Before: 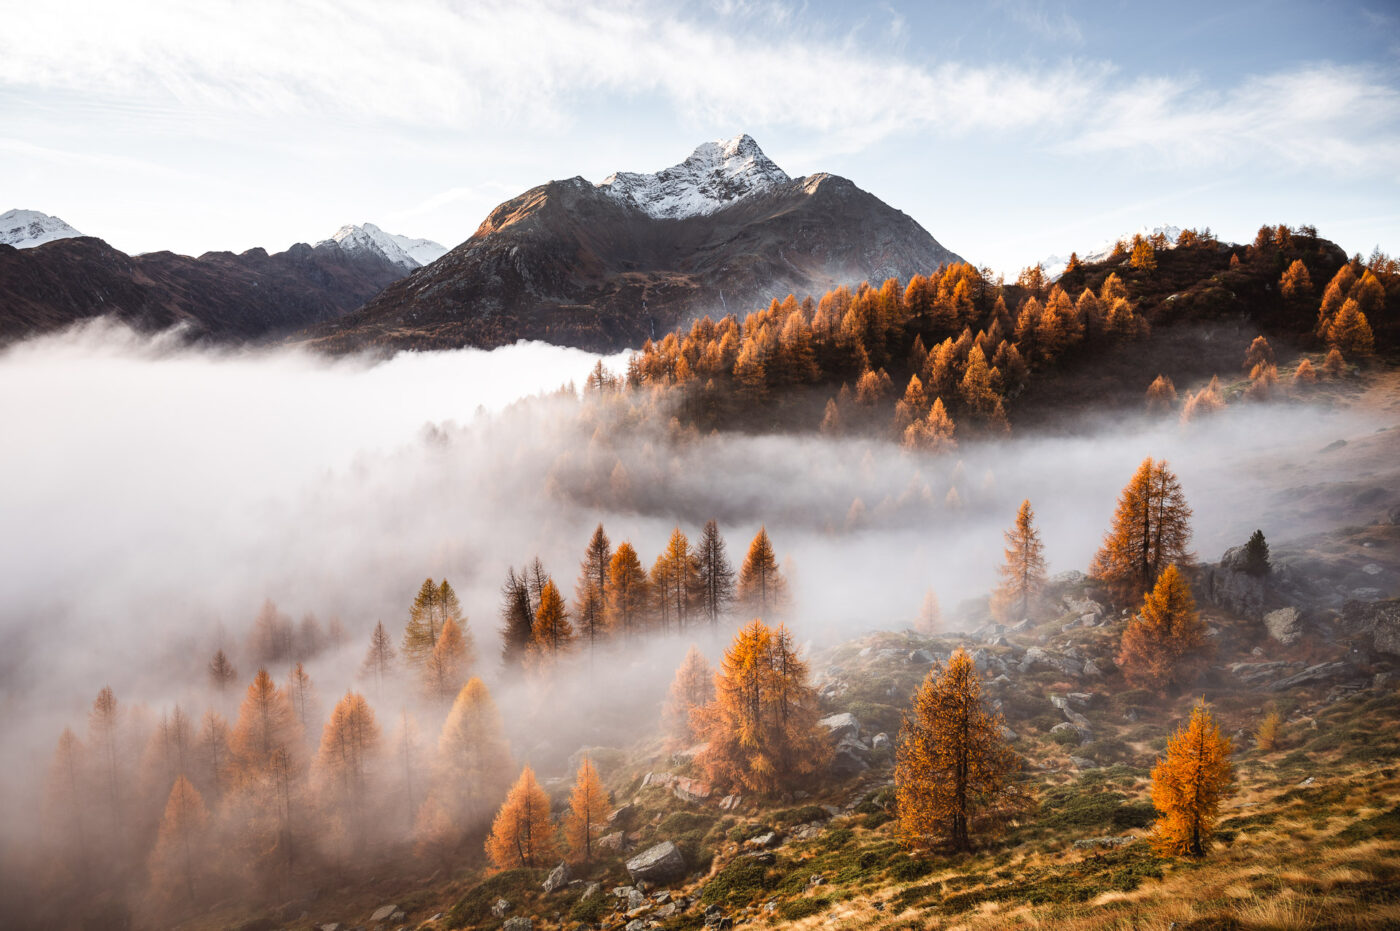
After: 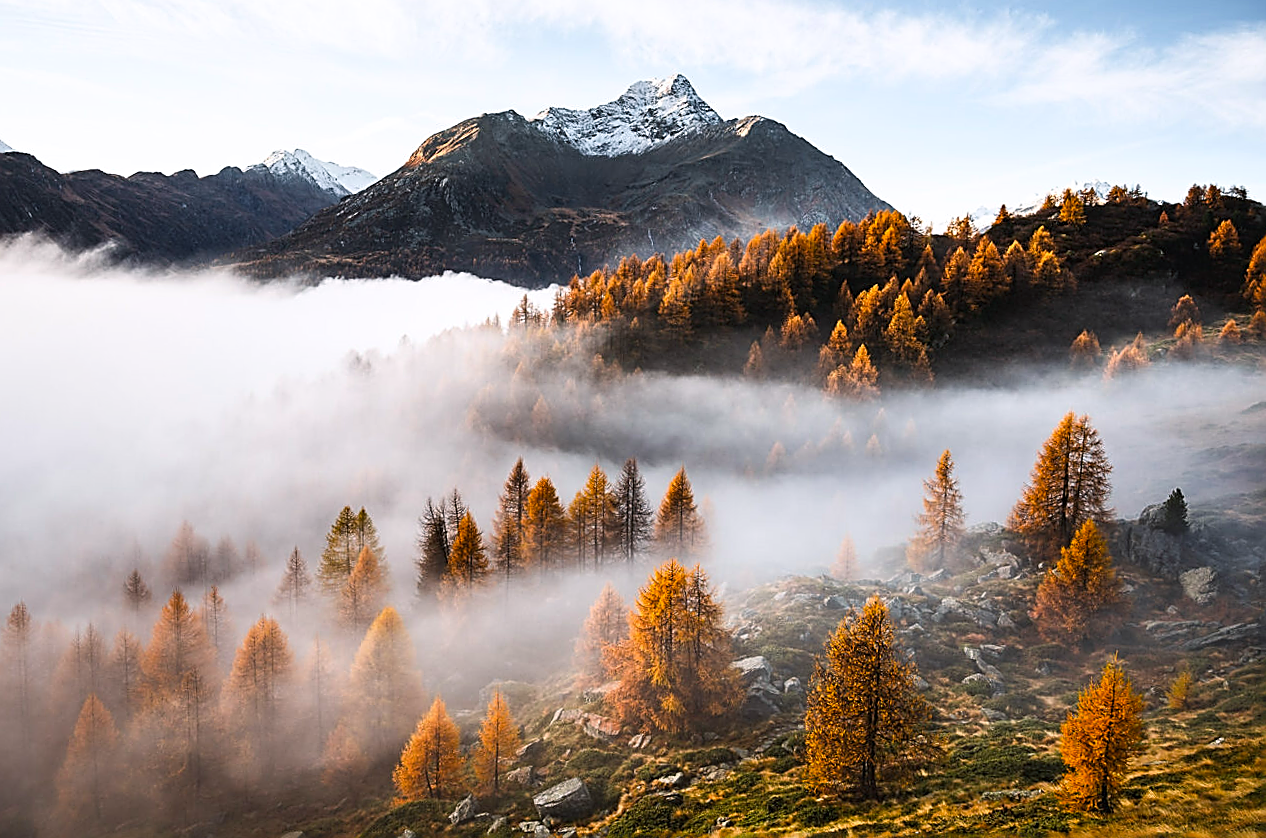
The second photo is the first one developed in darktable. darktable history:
crop and rotate: angle -2.12°, left 3.154%, top 4.291%, right 1.423%, bottom 0.732%
shadows and highlights: shadows -0.276, highlights 38.01
color balance rgb: power › luminance -7.681%, power › chroma 1.115%, power › hue 217.77°, perceptual saturation grading › global saturation 29.514%
sharpen: radius 1.646, amount 1.31
